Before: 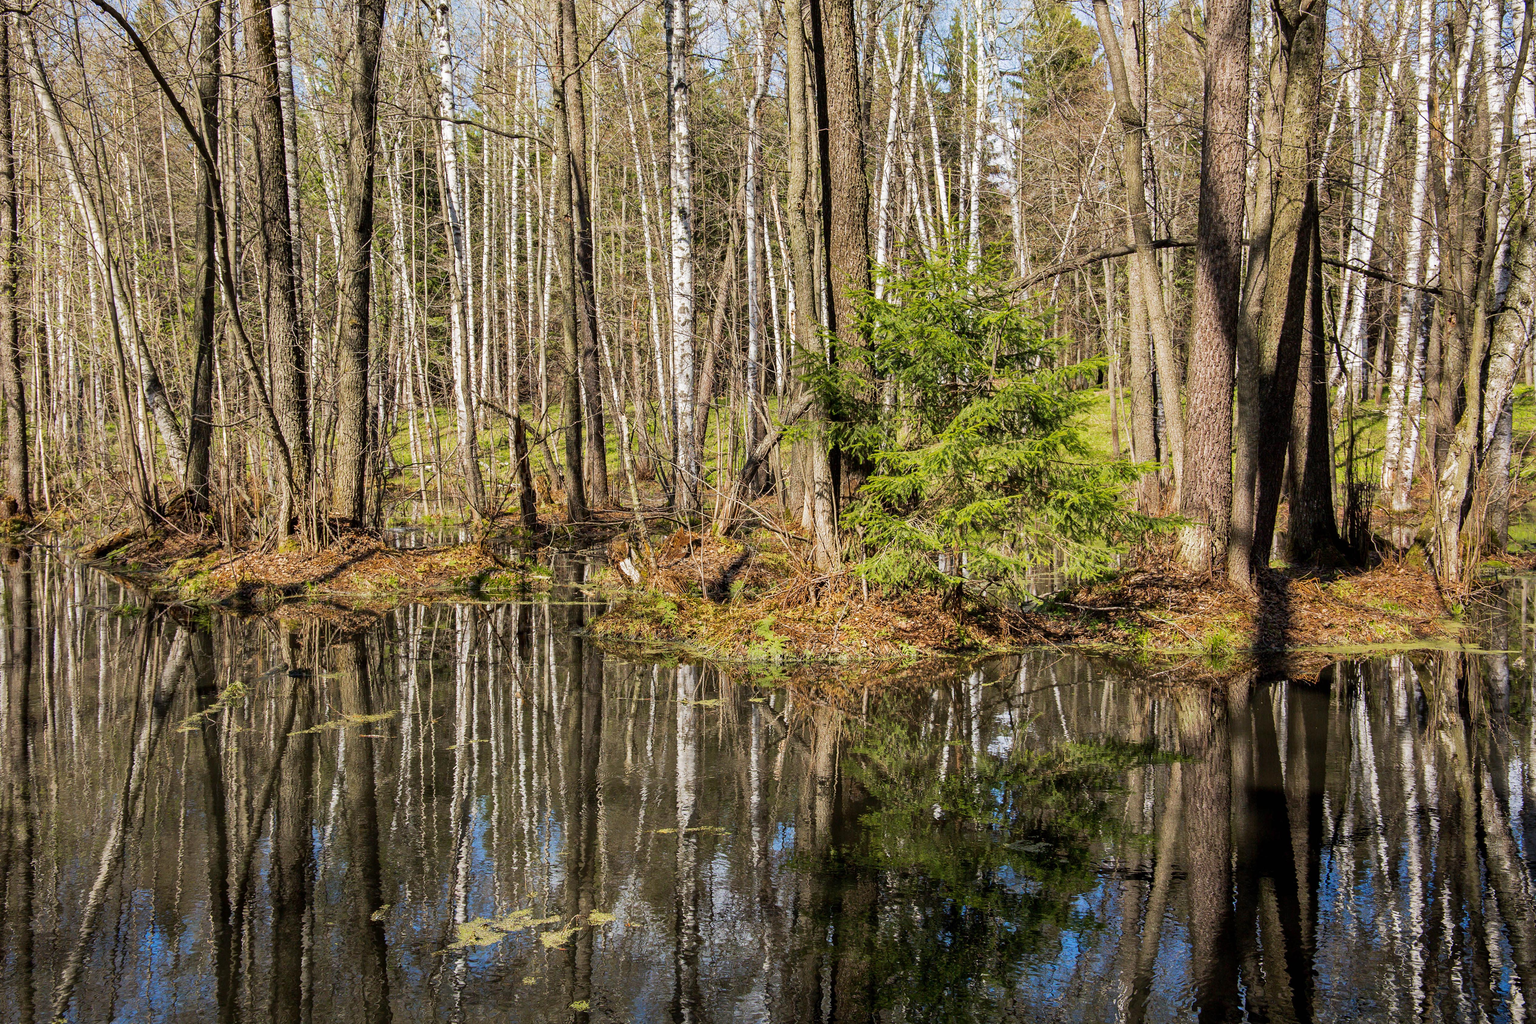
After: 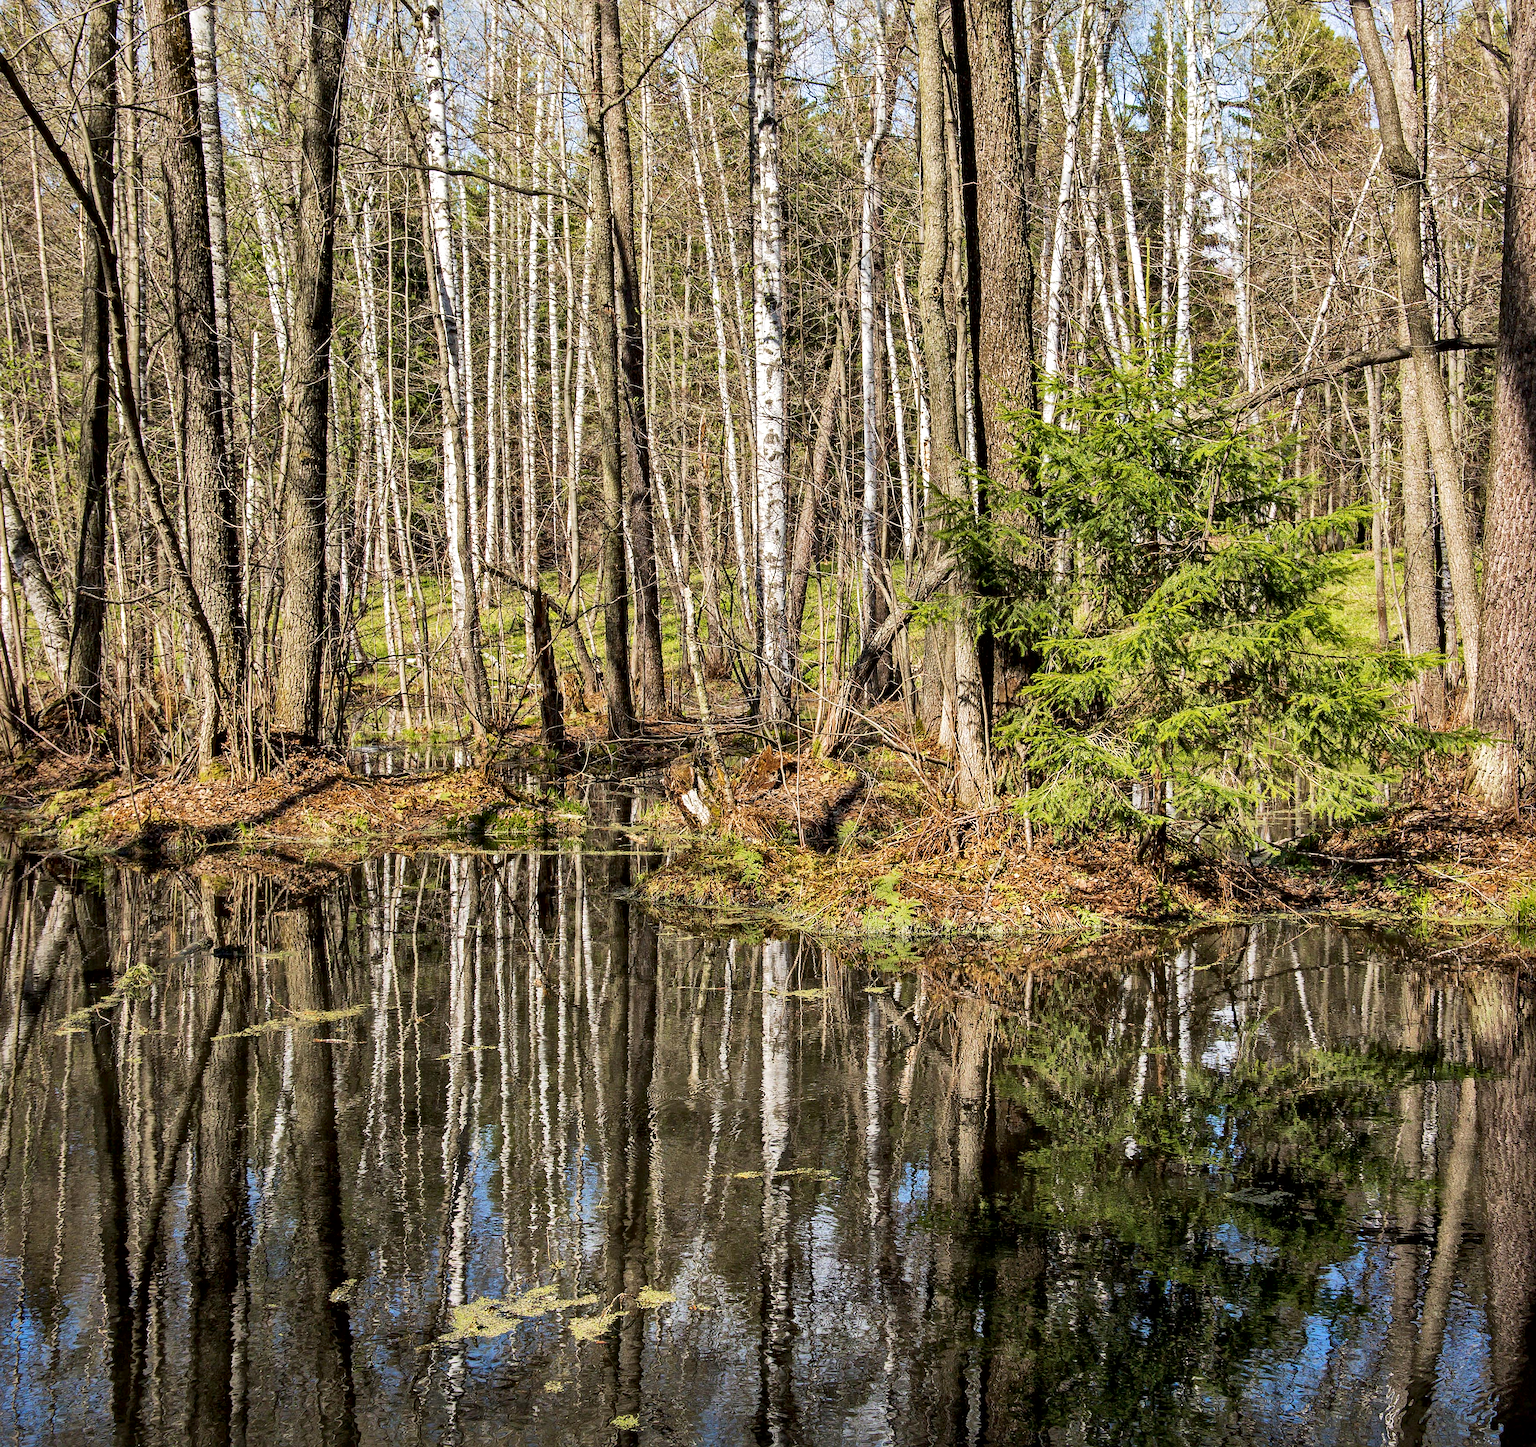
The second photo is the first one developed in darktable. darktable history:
local contrast: mode bilateral grid, contrast 26, coarseness 61, detail 151%, midtone range 0.2
crop and rotate: left 9.011%, right 20.244%
sharpen: radius 1.005, threshold 0.962
tone equalizer: on, module defaults
exposure: compensate highlight preservation false
